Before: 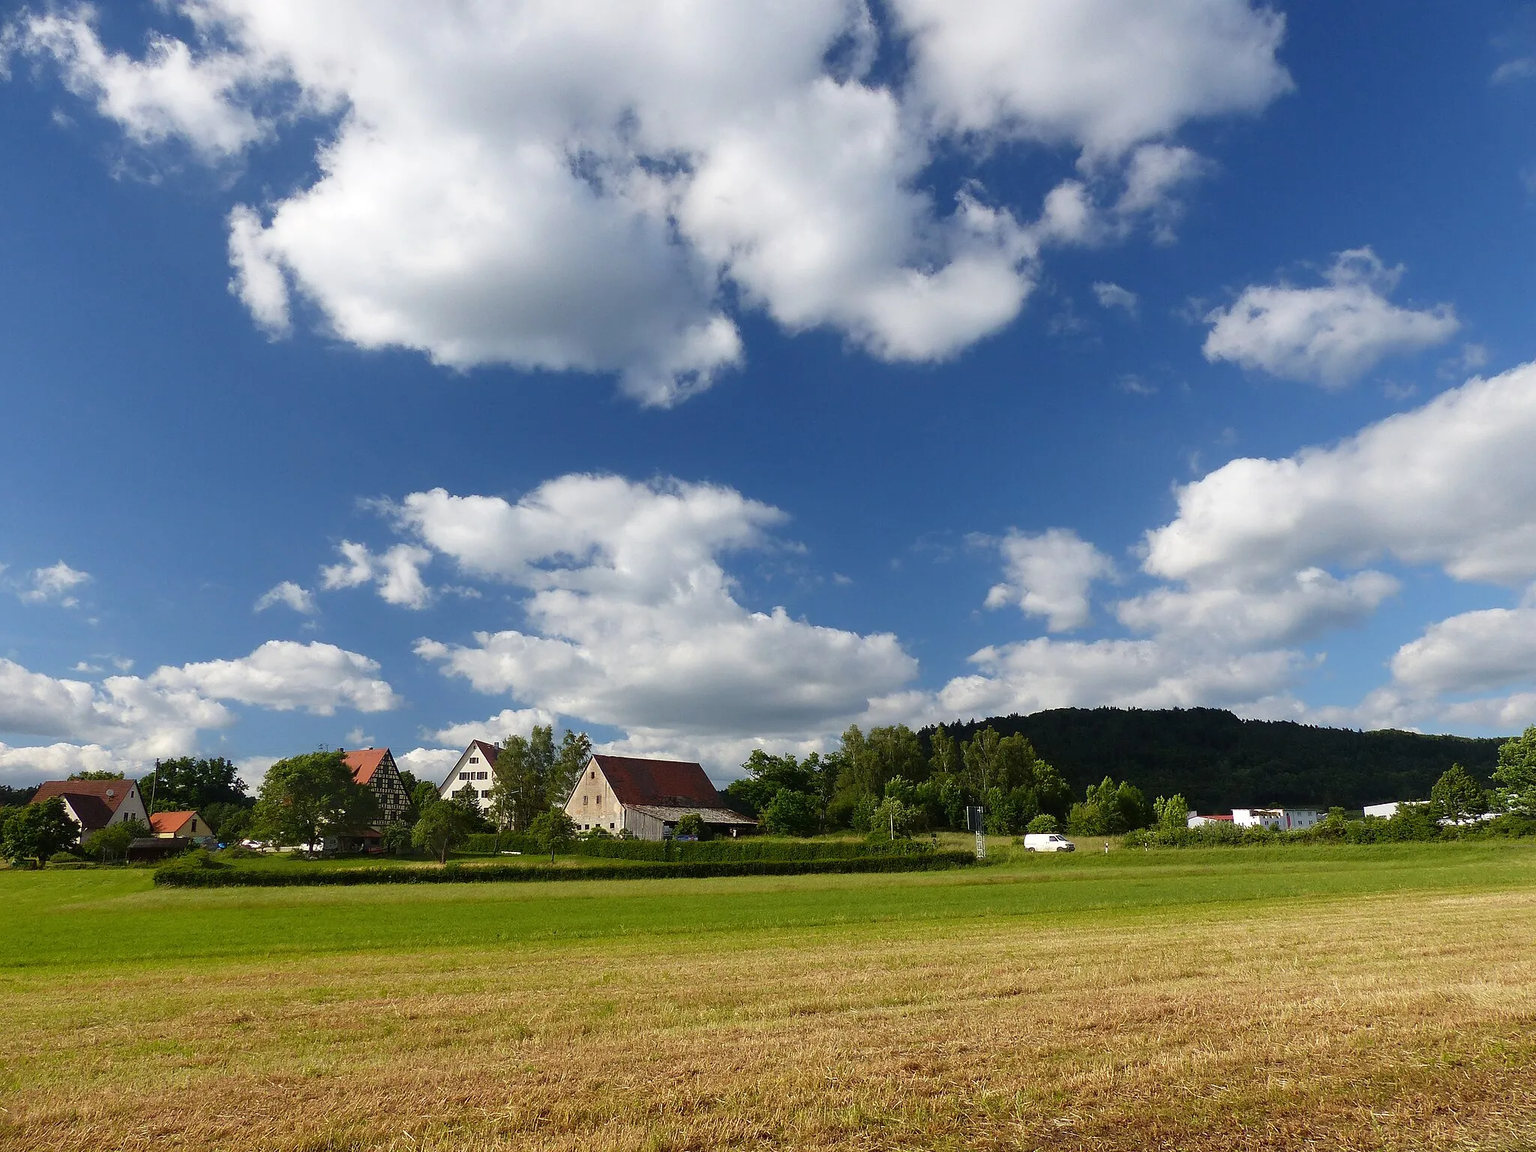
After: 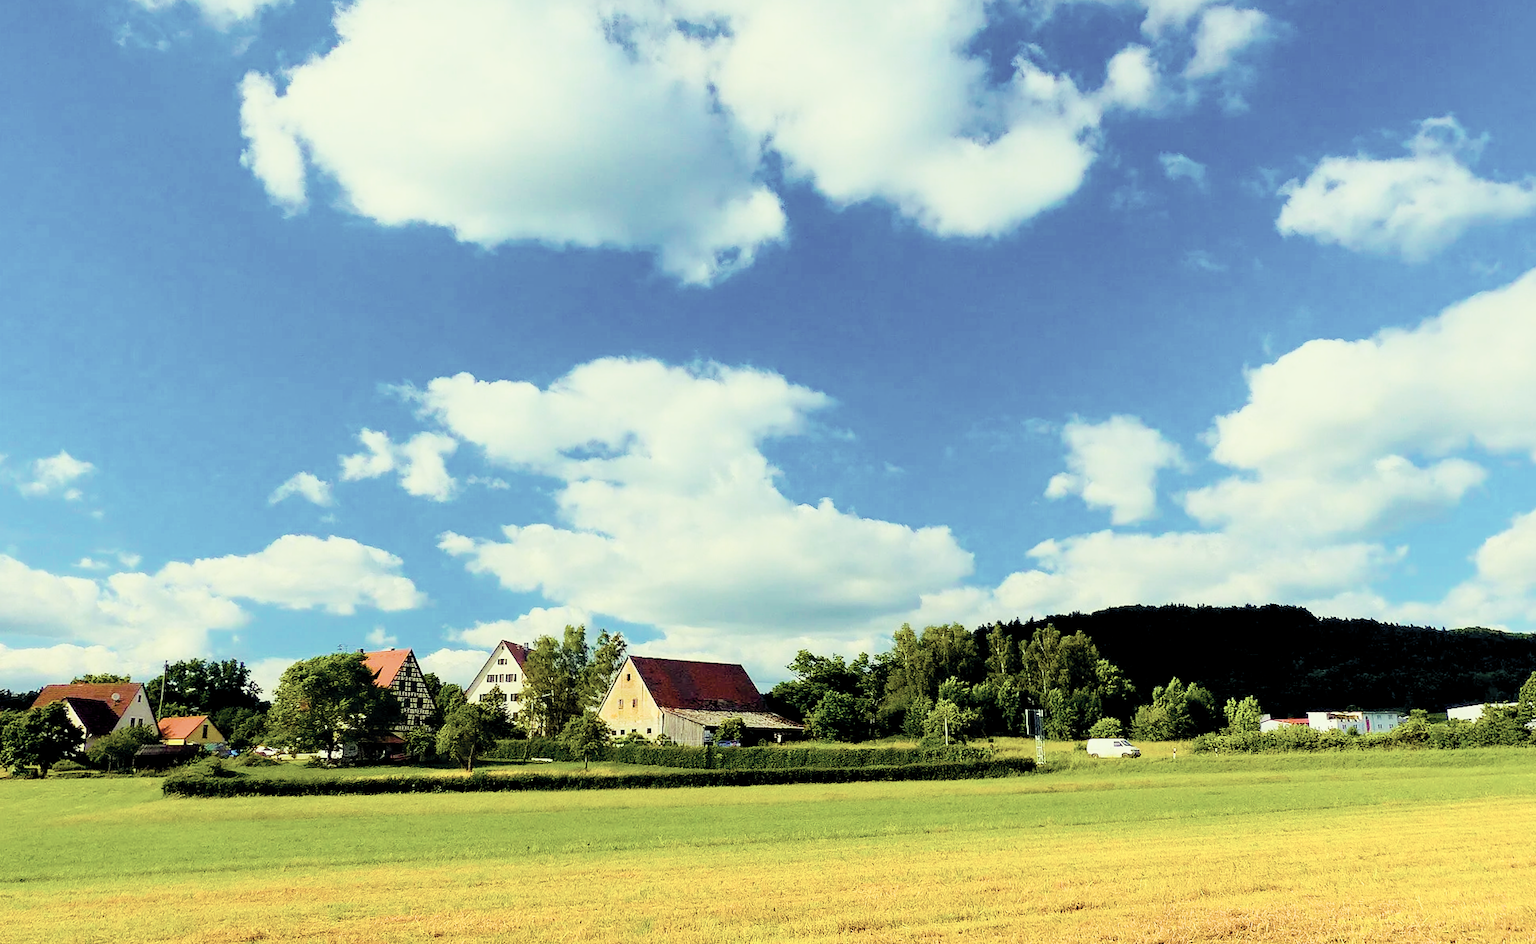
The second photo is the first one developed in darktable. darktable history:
exposure: black level correction 0.009, exposure 1.431 EV, compensate highlight preservation false
color correction: highlights a* 5.57, highlights b* 5.21, saturation 0.65
filmic rgb: middle gray luminance 28.85%, black relative exposure -10.24 EV, white relative exposure 5.47 EV, target black luminance 0%, hardness 3.96, latitude 2.4%, contrast 1.121, highlights saturation mix 3.8%, shadows ↔ highlights balance 15.22%
crop and rotate: angle 0.1°, top 11.893%, right 5.609%, bottom 10.693%
color balance rgb: shadows lift › chroma 2.018%, shadows lift › hue 250.92°, power › hue 207.13°, highlights gain › luminance 15.634%, highlights gain › chroma 7.031%, highlights gain › hue 124°, global offset › chroma 0.153%, global offset › hue 253.5°, perceptual saturation grading › global saturation 39.957%, global vibrance 50.598%
